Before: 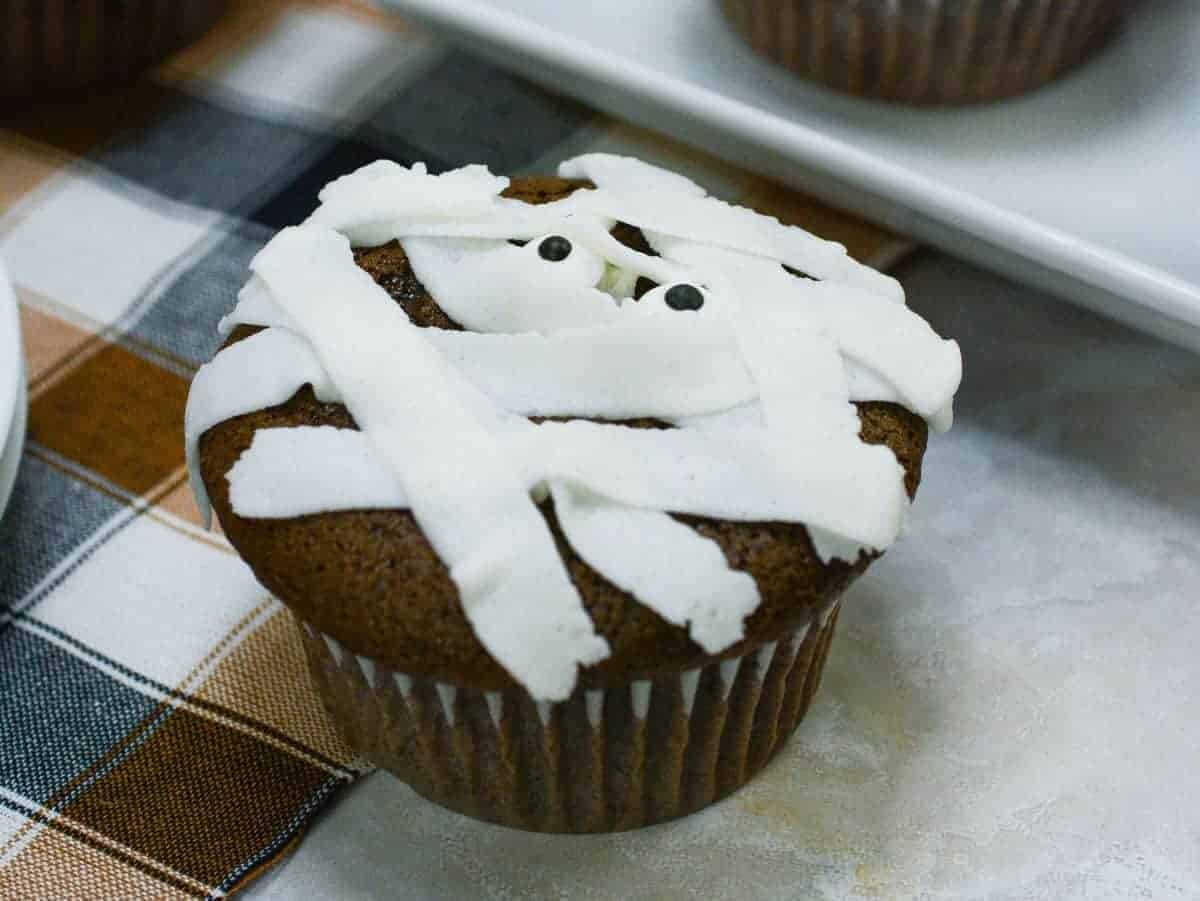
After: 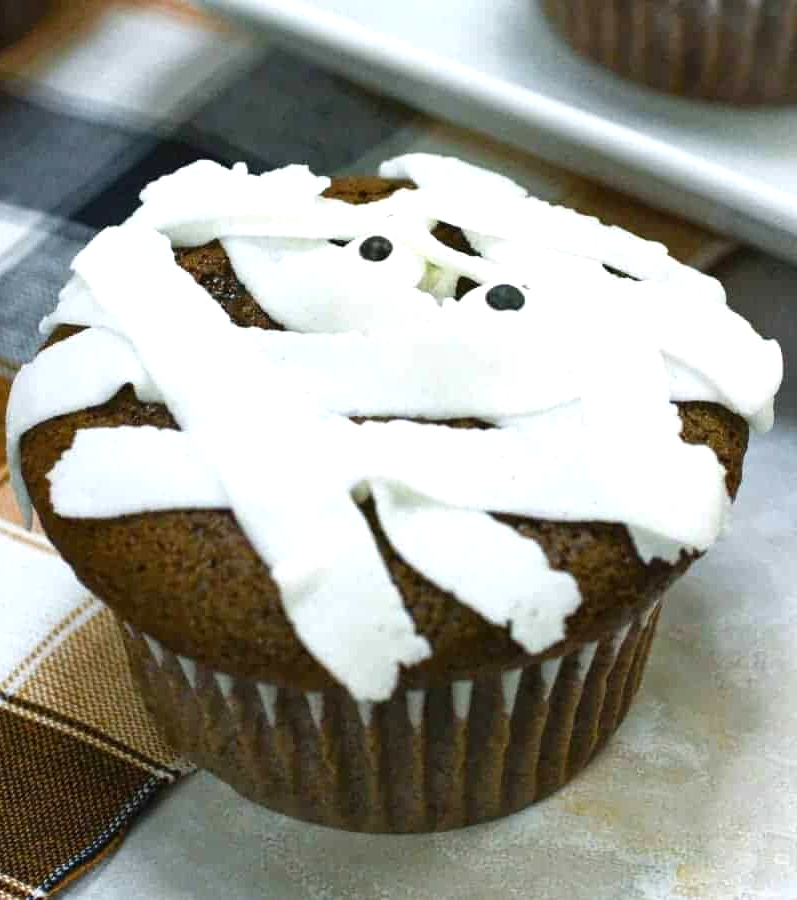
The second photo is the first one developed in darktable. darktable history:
exposure: exposure 0.61 EV, compensate highlight preservation false
crop and rotate: left 14.999%, right 18.523%
